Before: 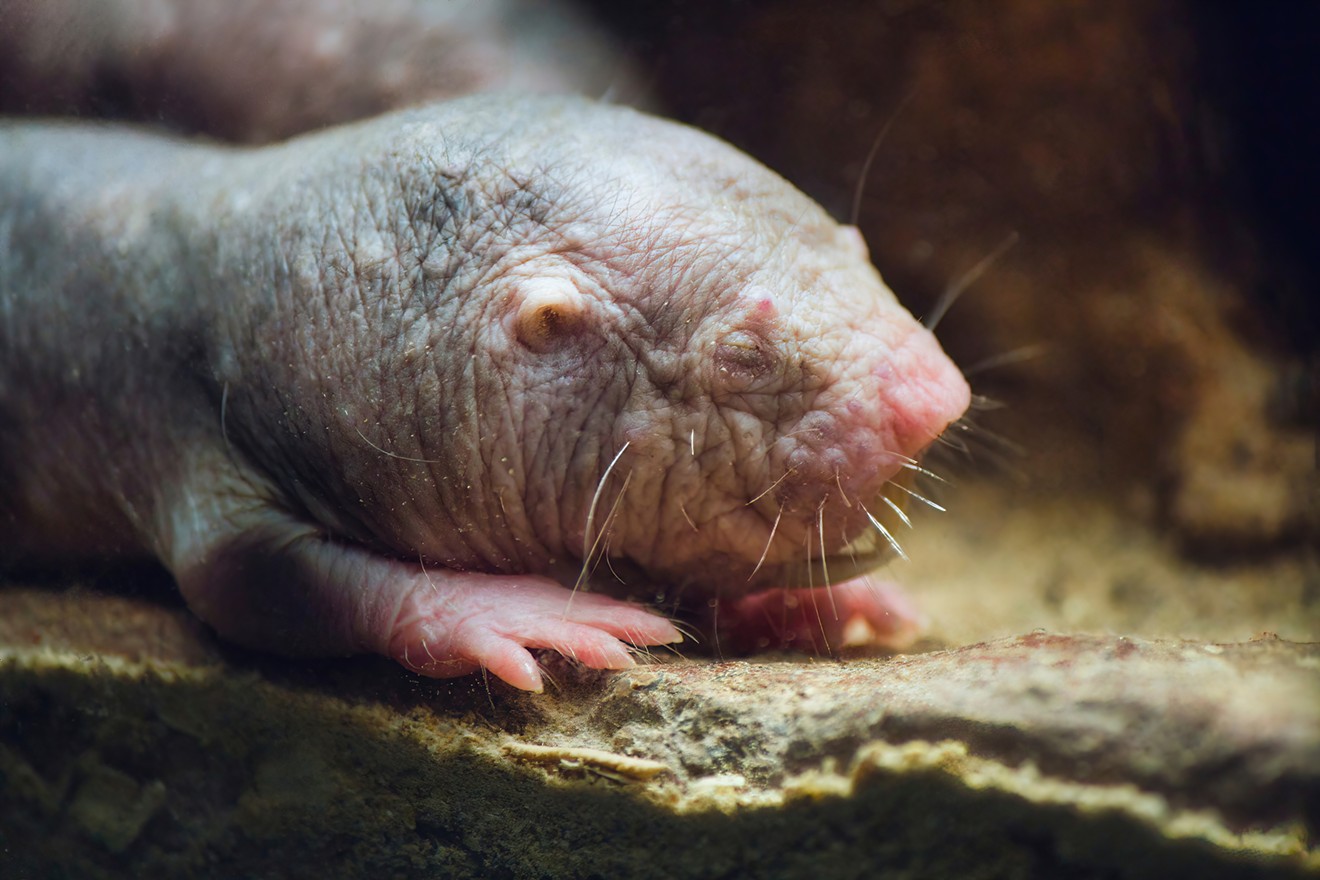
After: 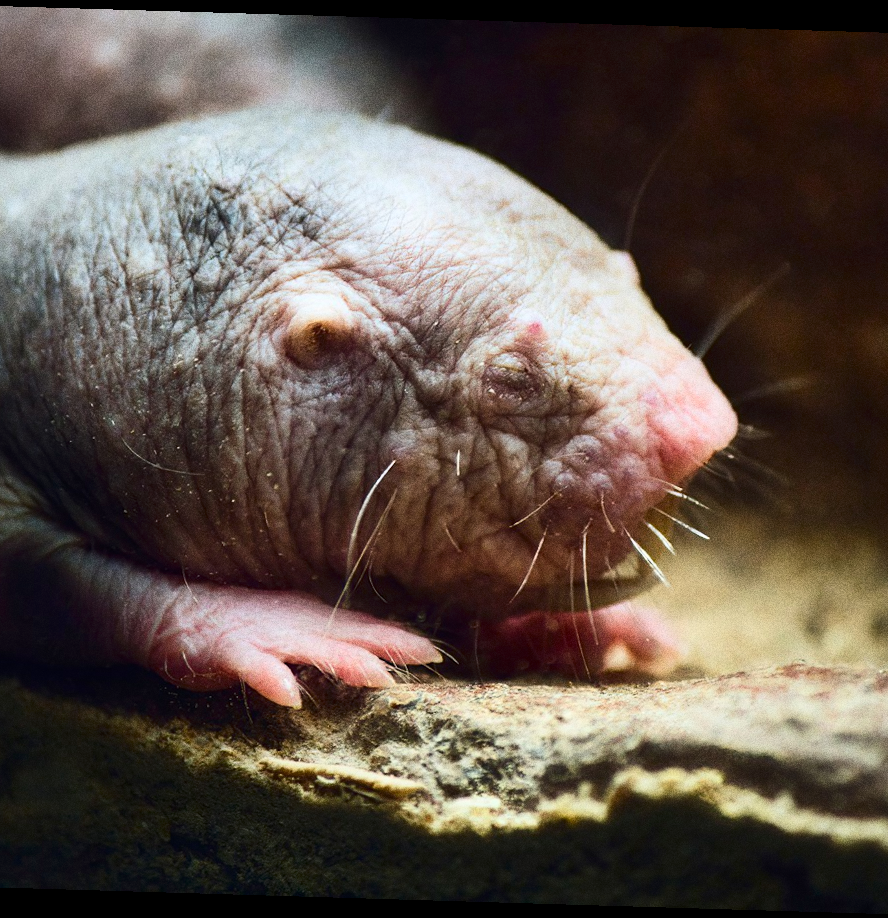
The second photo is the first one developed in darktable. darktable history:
rotate and perspective: rotation 1.72°, automatic cropping off
crop and rotate: left 18.442%, right 15.508%
contrast brightness saturation: contrast 0.28
grain: coarseness 0.09 ISO, strength 40%
